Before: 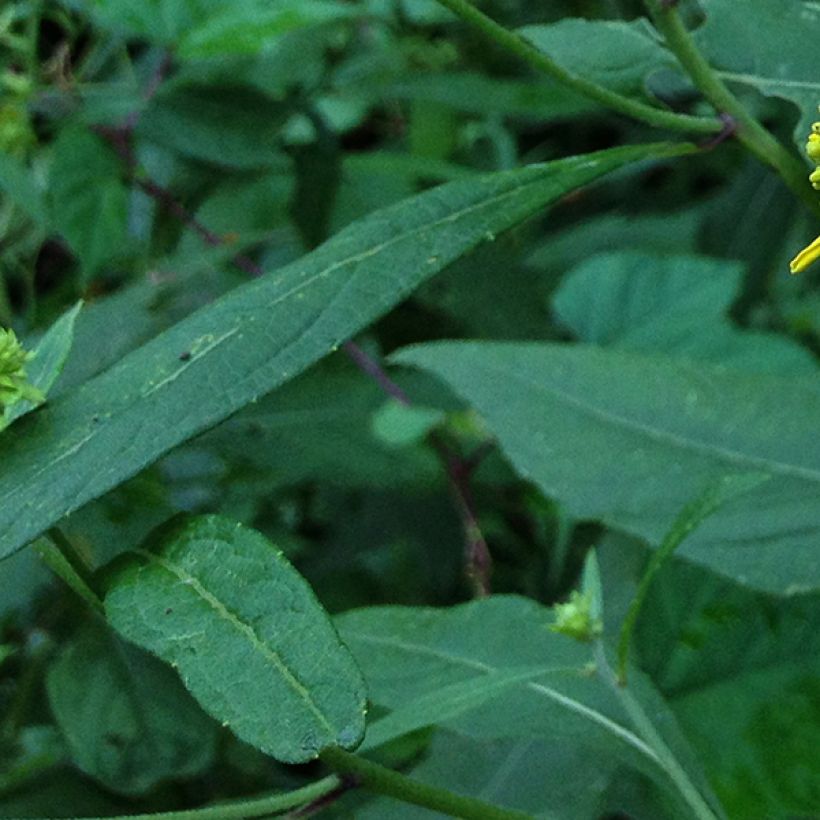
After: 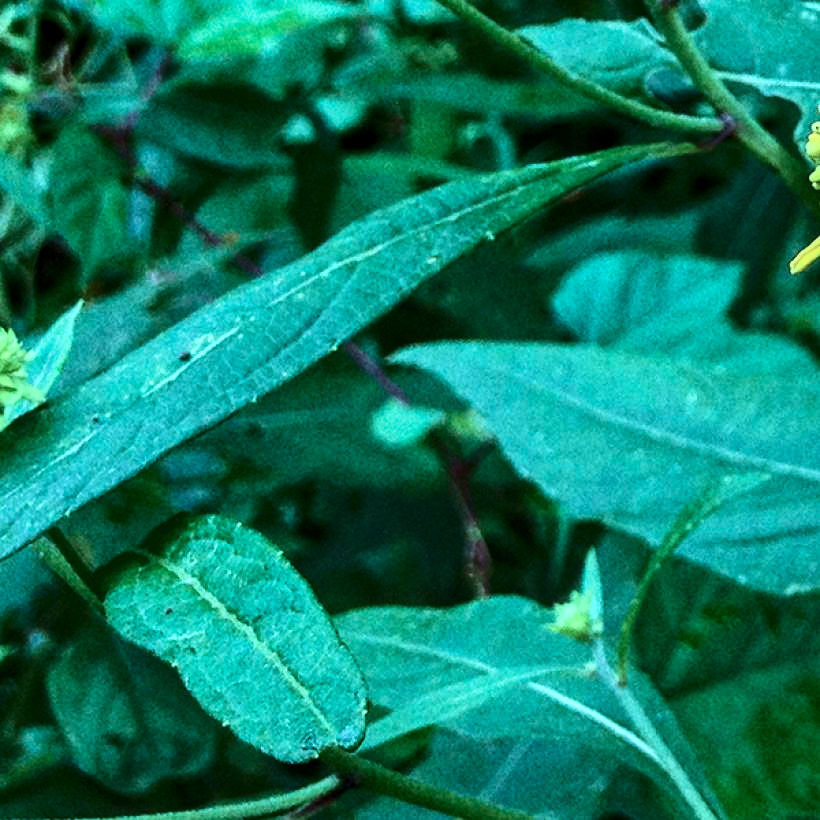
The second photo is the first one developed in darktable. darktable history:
velvia: strength 17.55%
color correction: highlights a* -9.03, highlights b* -22.44
base curve: curves: ch0 [(0, 0) (0.579, 0.807) (1, 1)]
contrast brightness saturation: contrast 0.389, brightness 0.108
local contrast: on, module defaults
